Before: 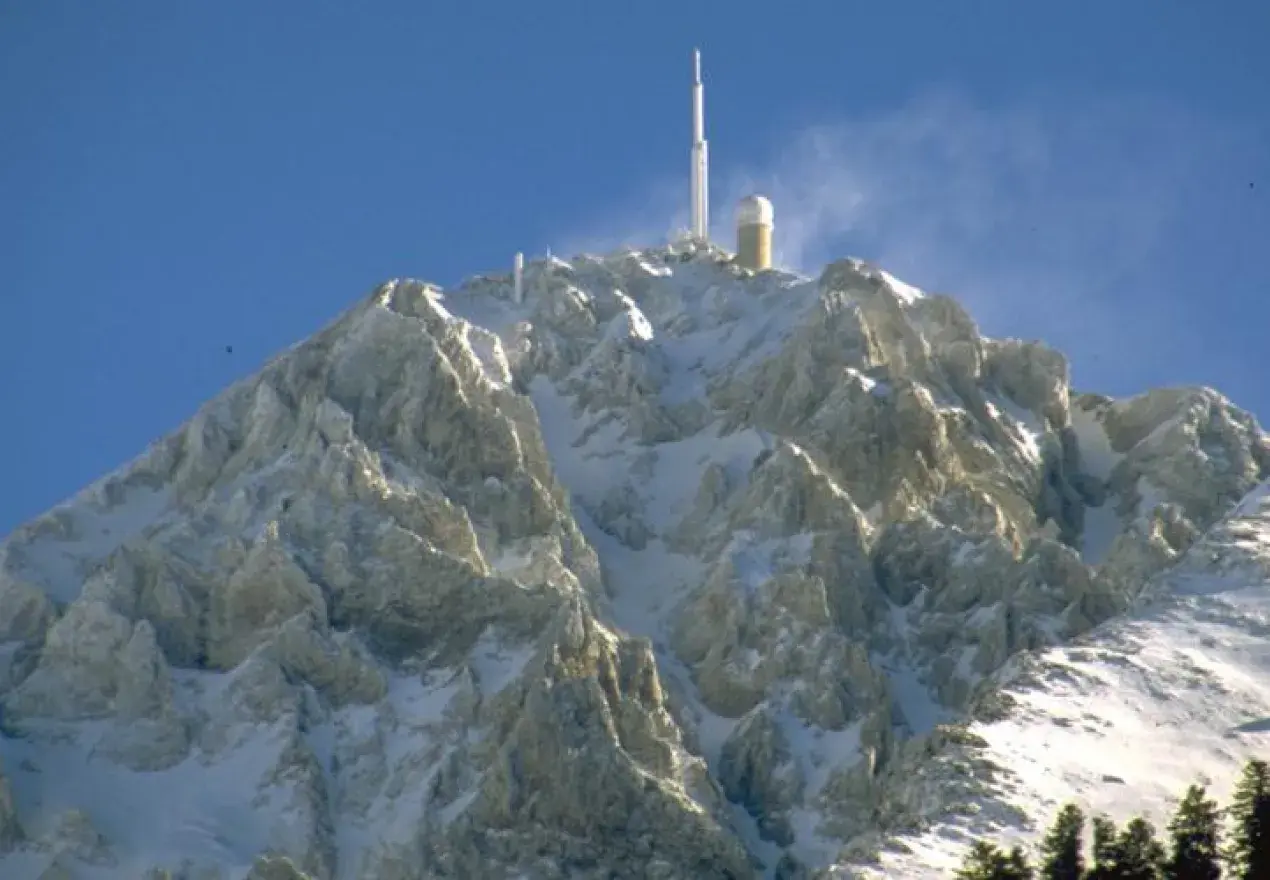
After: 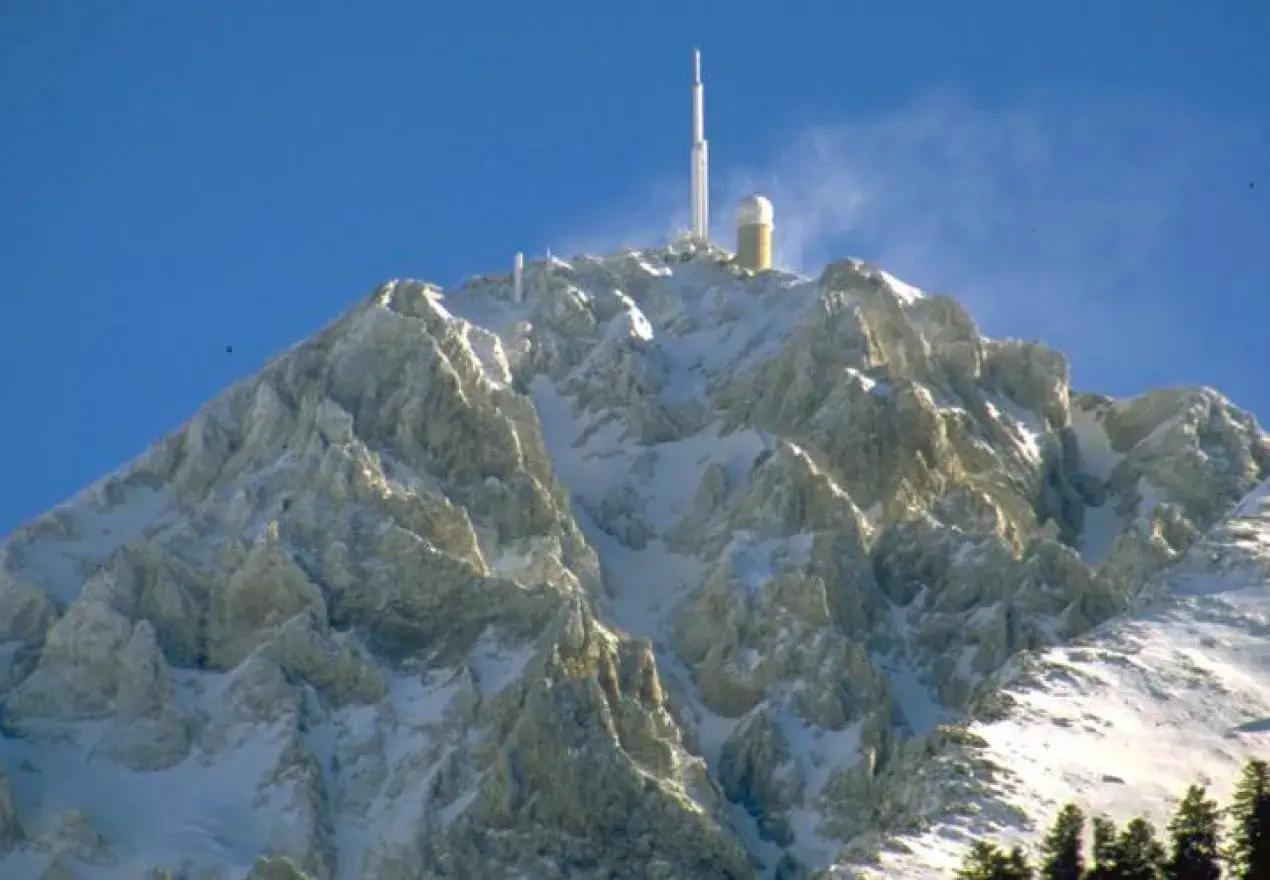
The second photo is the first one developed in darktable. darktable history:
contrast brightness saturation: saturation 0.18
exposure: compensate highlight preservation false
